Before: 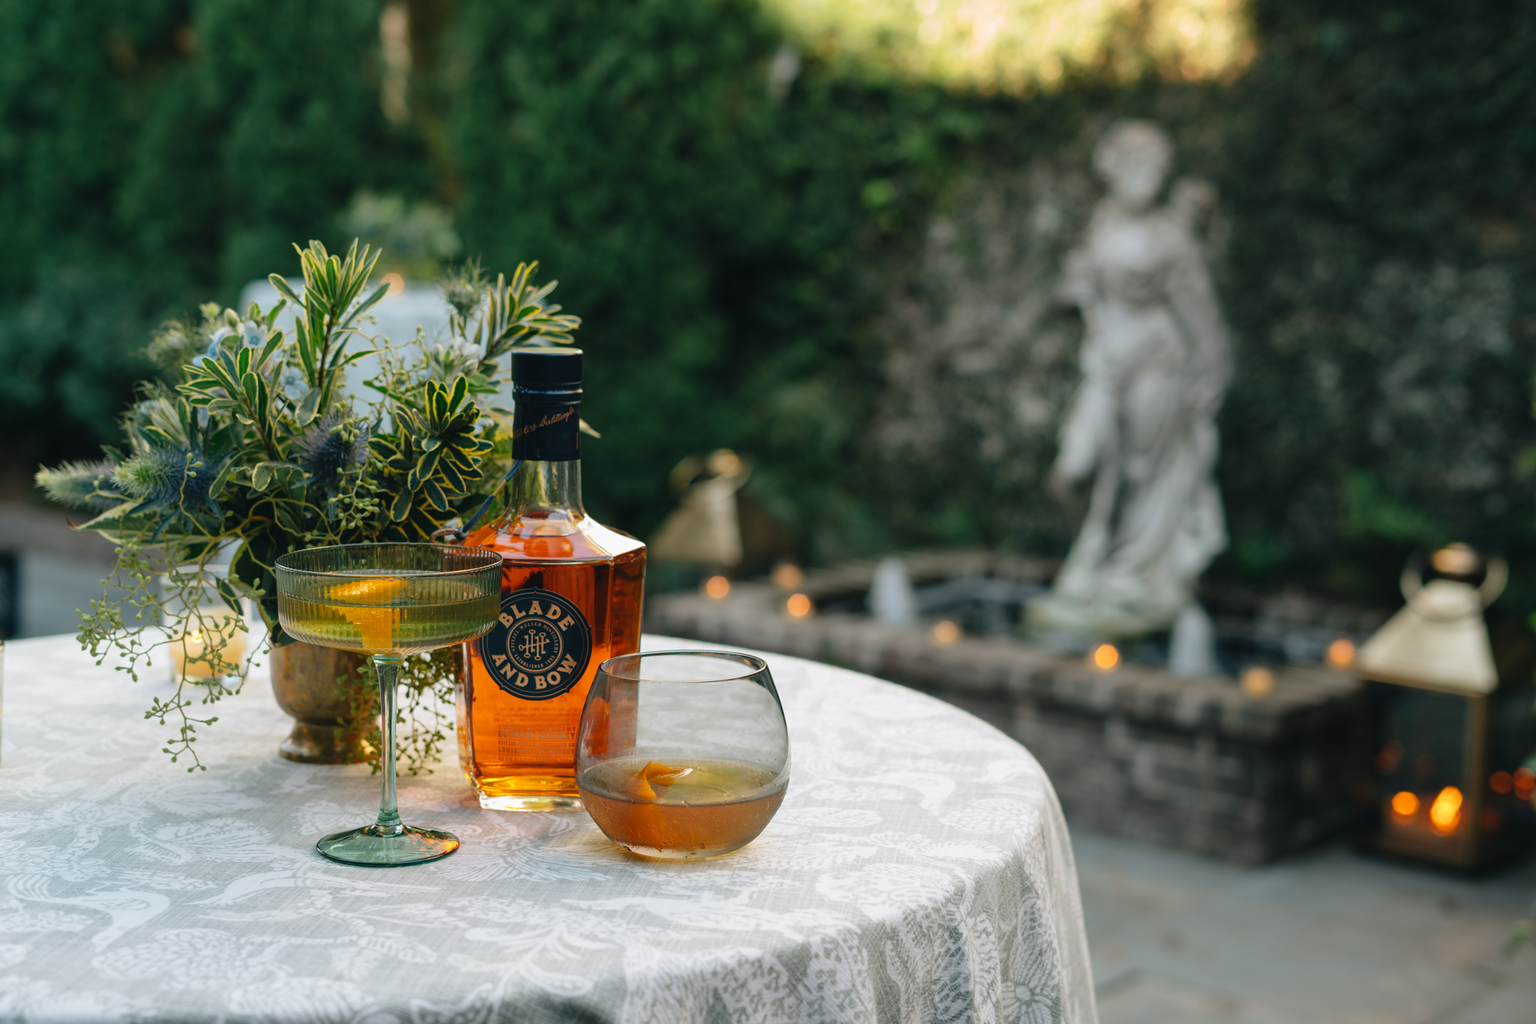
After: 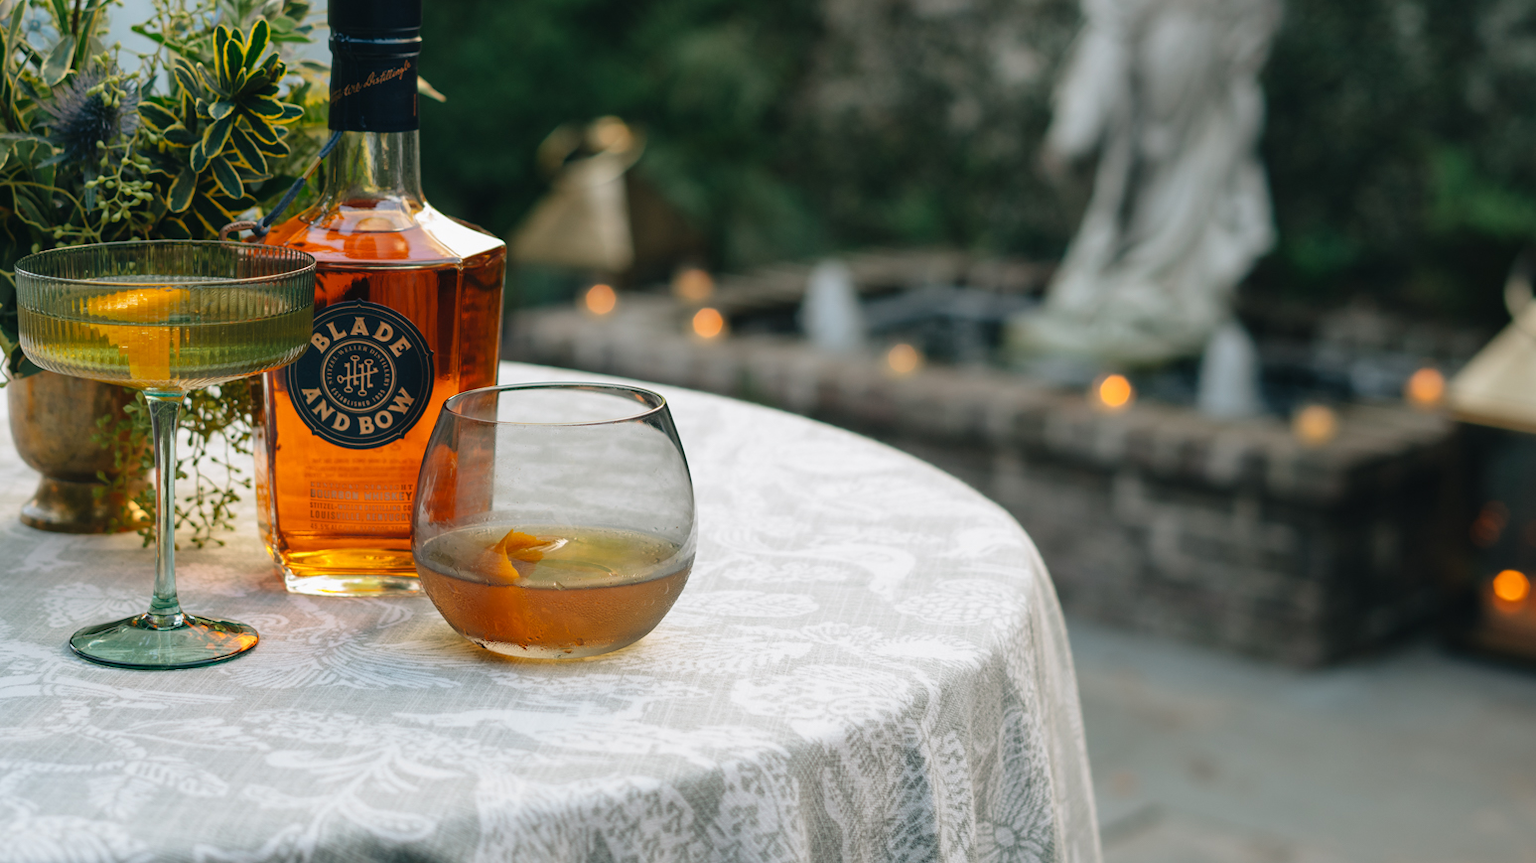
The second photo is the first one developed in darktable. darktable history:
crop and rotate: left 17.205%, top 35.342%, right 7.219%, bottom 0.898%
